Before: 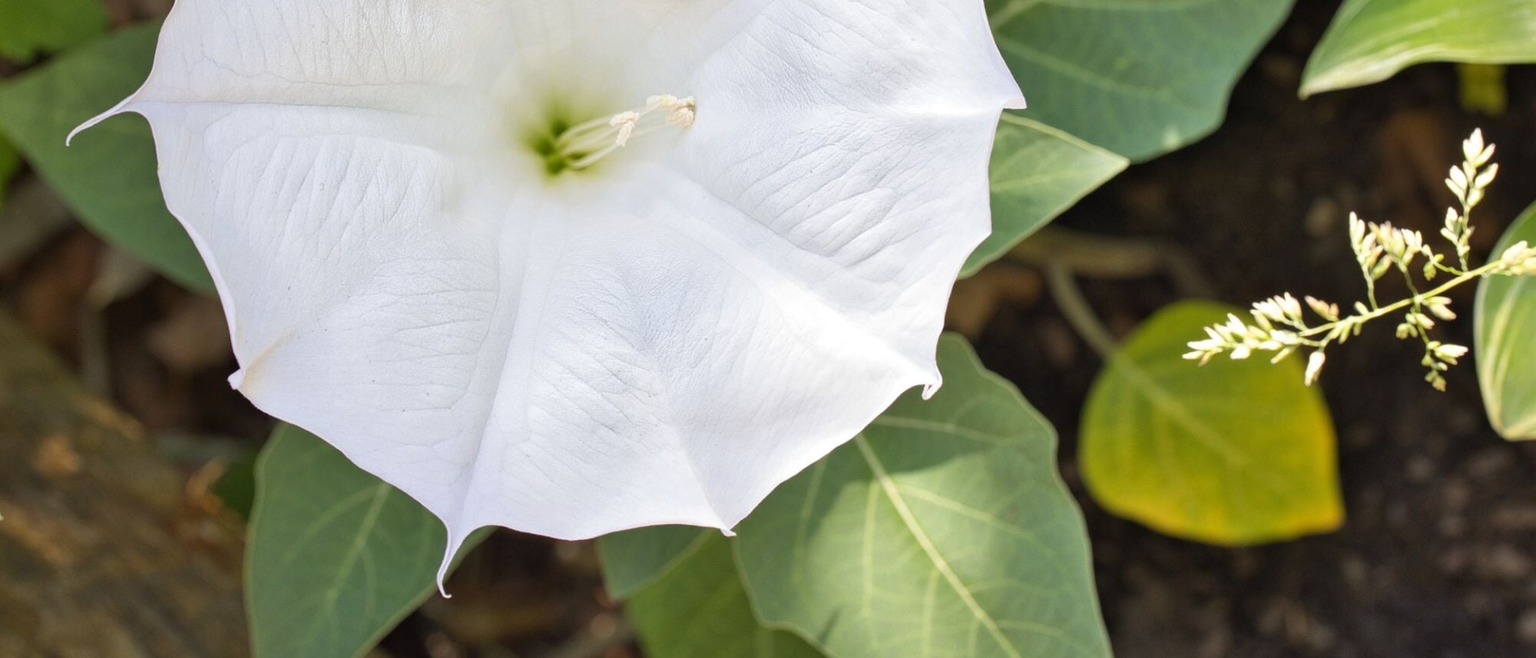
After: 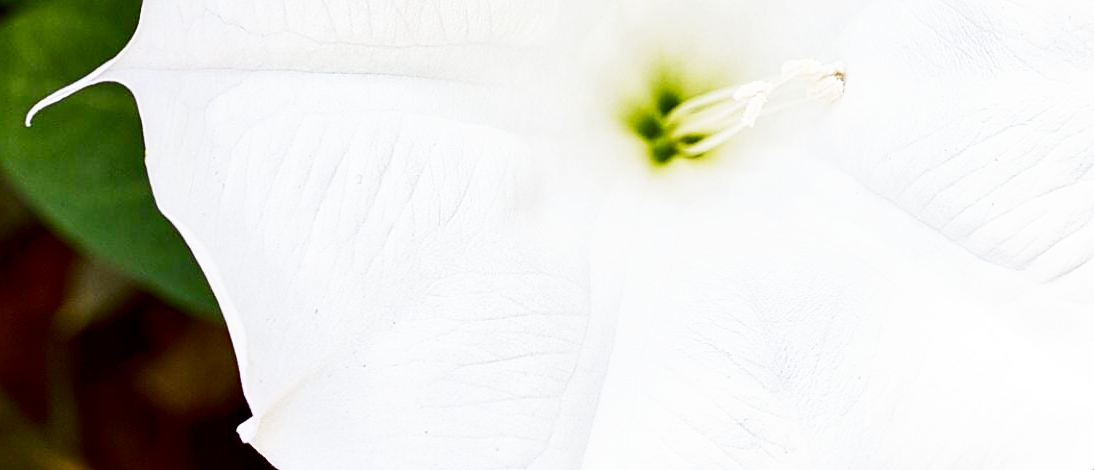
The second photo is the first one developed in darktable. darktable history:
contrast brightness saturation: contrast 0.09, brightness -0.59, saturation 0.17
crop and rotate: left 3.047%, top 7.509%, right 42.236%, bottom 37.598%
base curve: curves: ch0 [(0, 0) (0.012, 0.01) (0.073, 0.168) (0.31, 0.711) (0.645, 0.957) (1, 1)], preserve colors none
sharpen: on, module defaults
